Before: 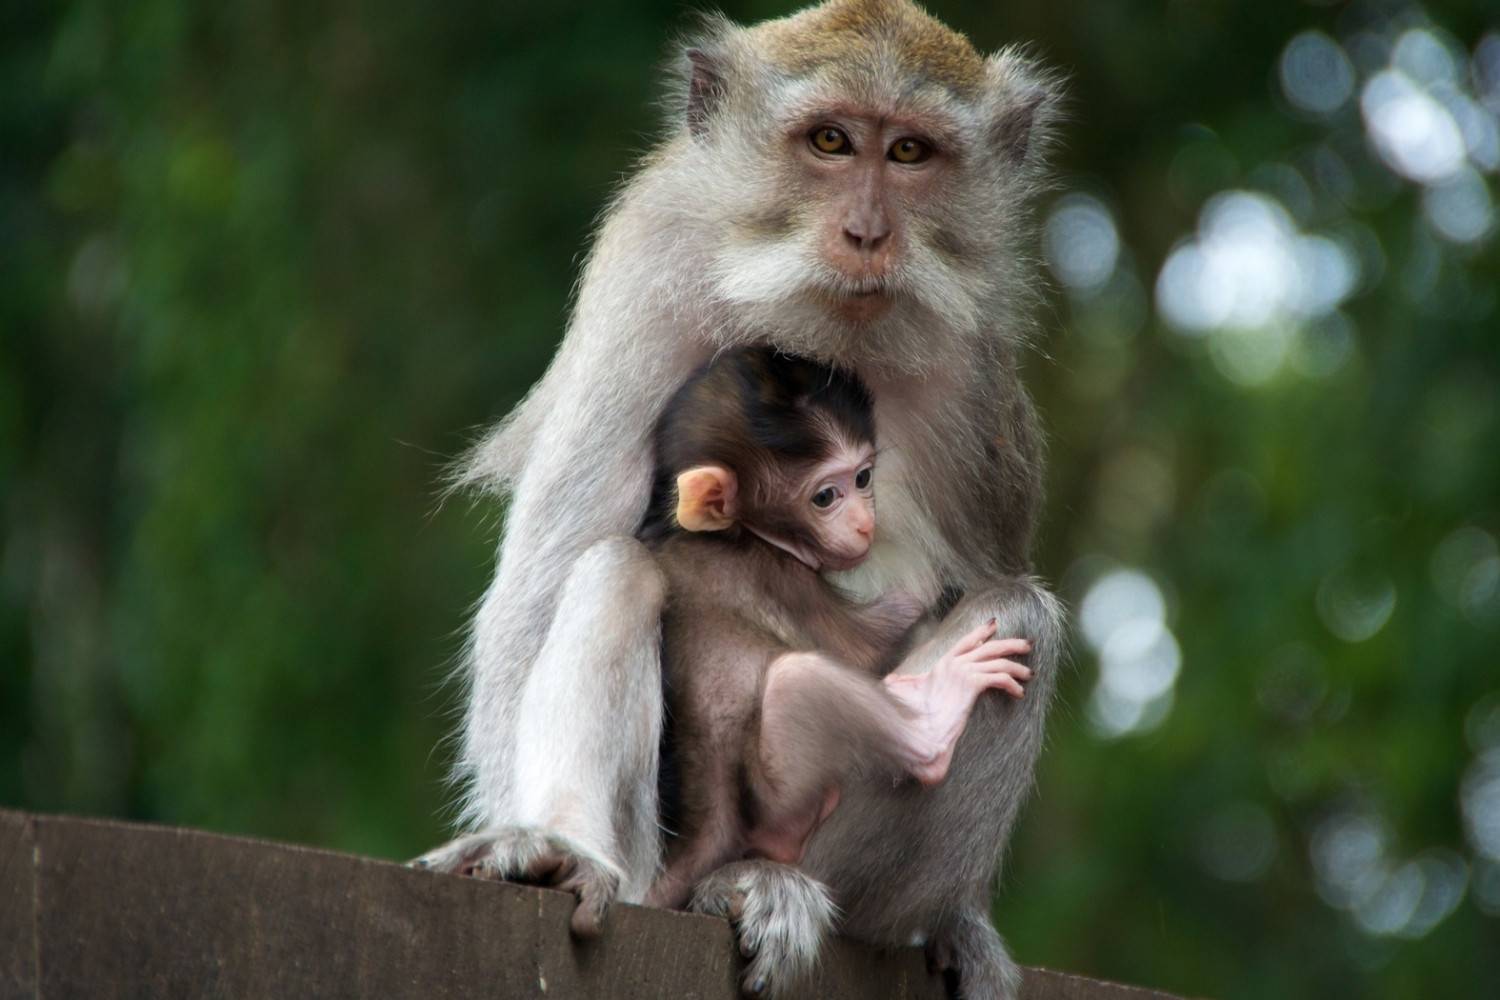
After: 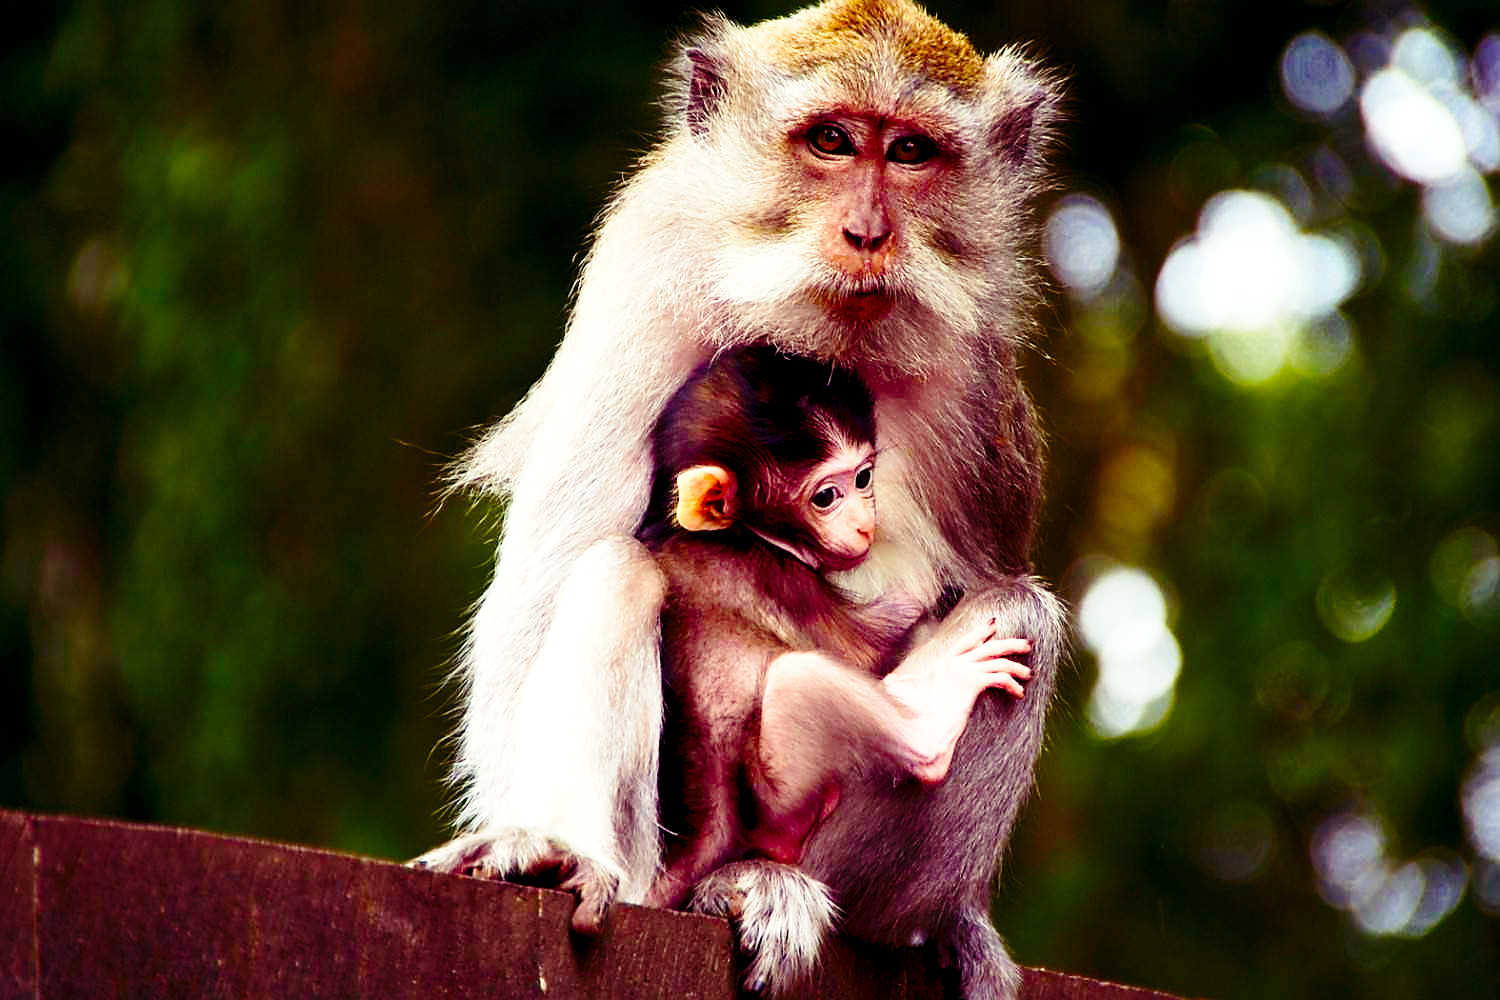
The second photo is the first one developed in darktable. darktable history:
sharpen: radius 1.4, amount 1.25, threshold 0.7
base curve: curves: ch0 [(0, 0) (0.028, 0.03) (0.121, 0.232) (0.46, 0.748) (0.859, 0.968) (1, 1)], preserve colors none
color balance rgb: shadows lift › luminance -21.66%, shadows lift › chroma 8.98%, shadows lift › hue 283.37°, power › chroma 1.55%, power › hue 25.59°, highlights gain › luminance 6.08%, highlights gain › chroma 2.55%, highlights gain › hue 90°, global offset › luminance -0.87%, perceptual saturation grading › global saturation 27.49%, perceptual saturation grading › highlights -28.39%, perceptual saturation grading › mid-tones 15.22%, perceptual saturation grading › shadows 33.98%, perceptual brilliance grading › highlights 10%, perceptual brilliance grading › mid-tones 5%
contrast brightness saturation: contrast 0.13, brightness -0.05, saturation 0.16
